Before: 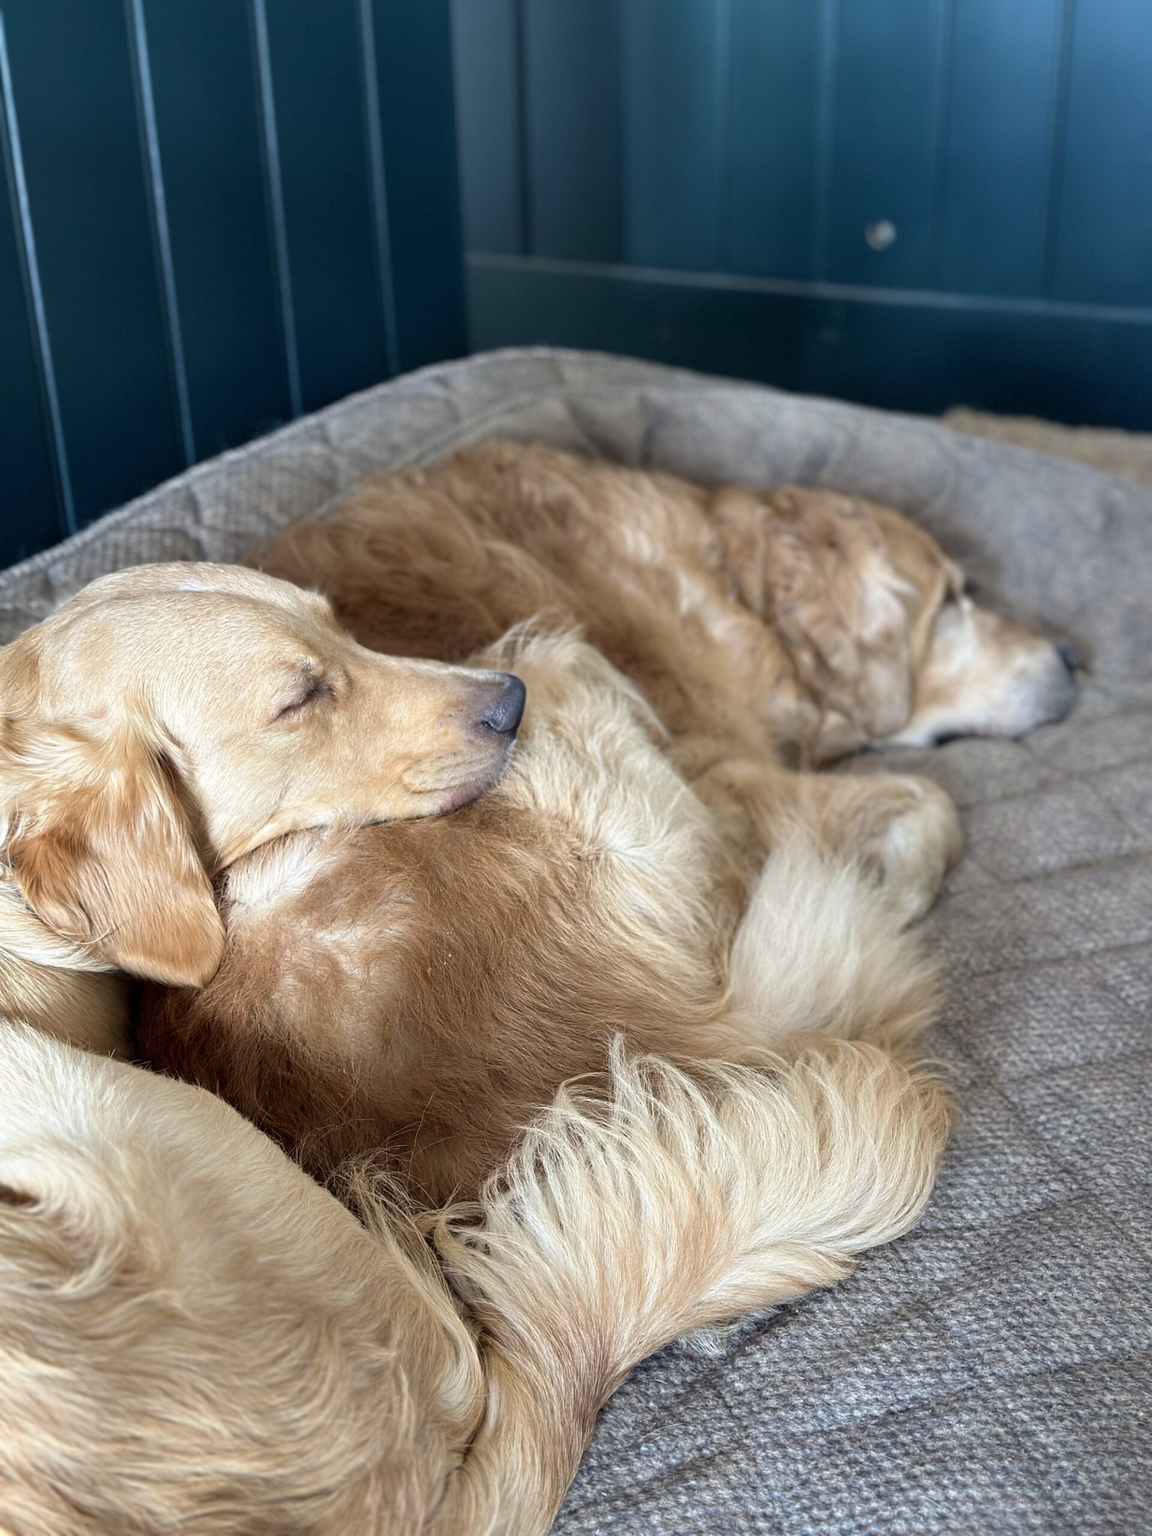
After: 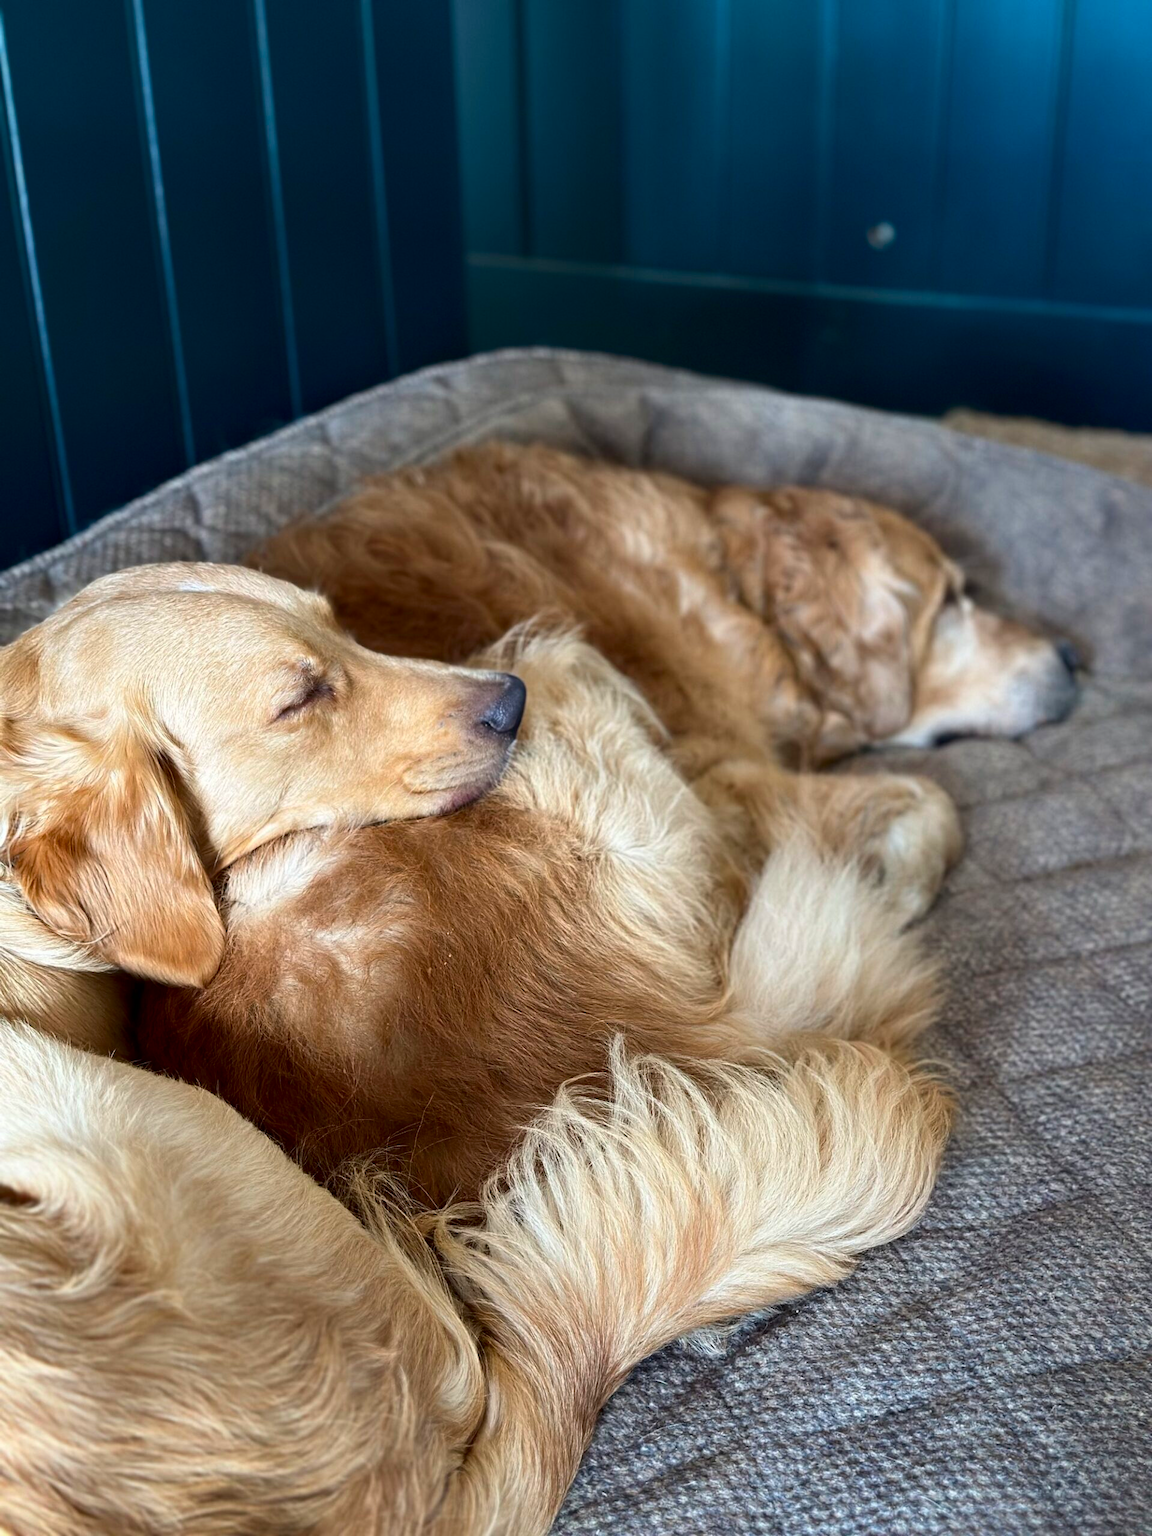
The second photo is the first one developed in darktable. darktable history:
contrast brightness saturation: contrast 0.122, brightness -0.121, saturation 0.201
